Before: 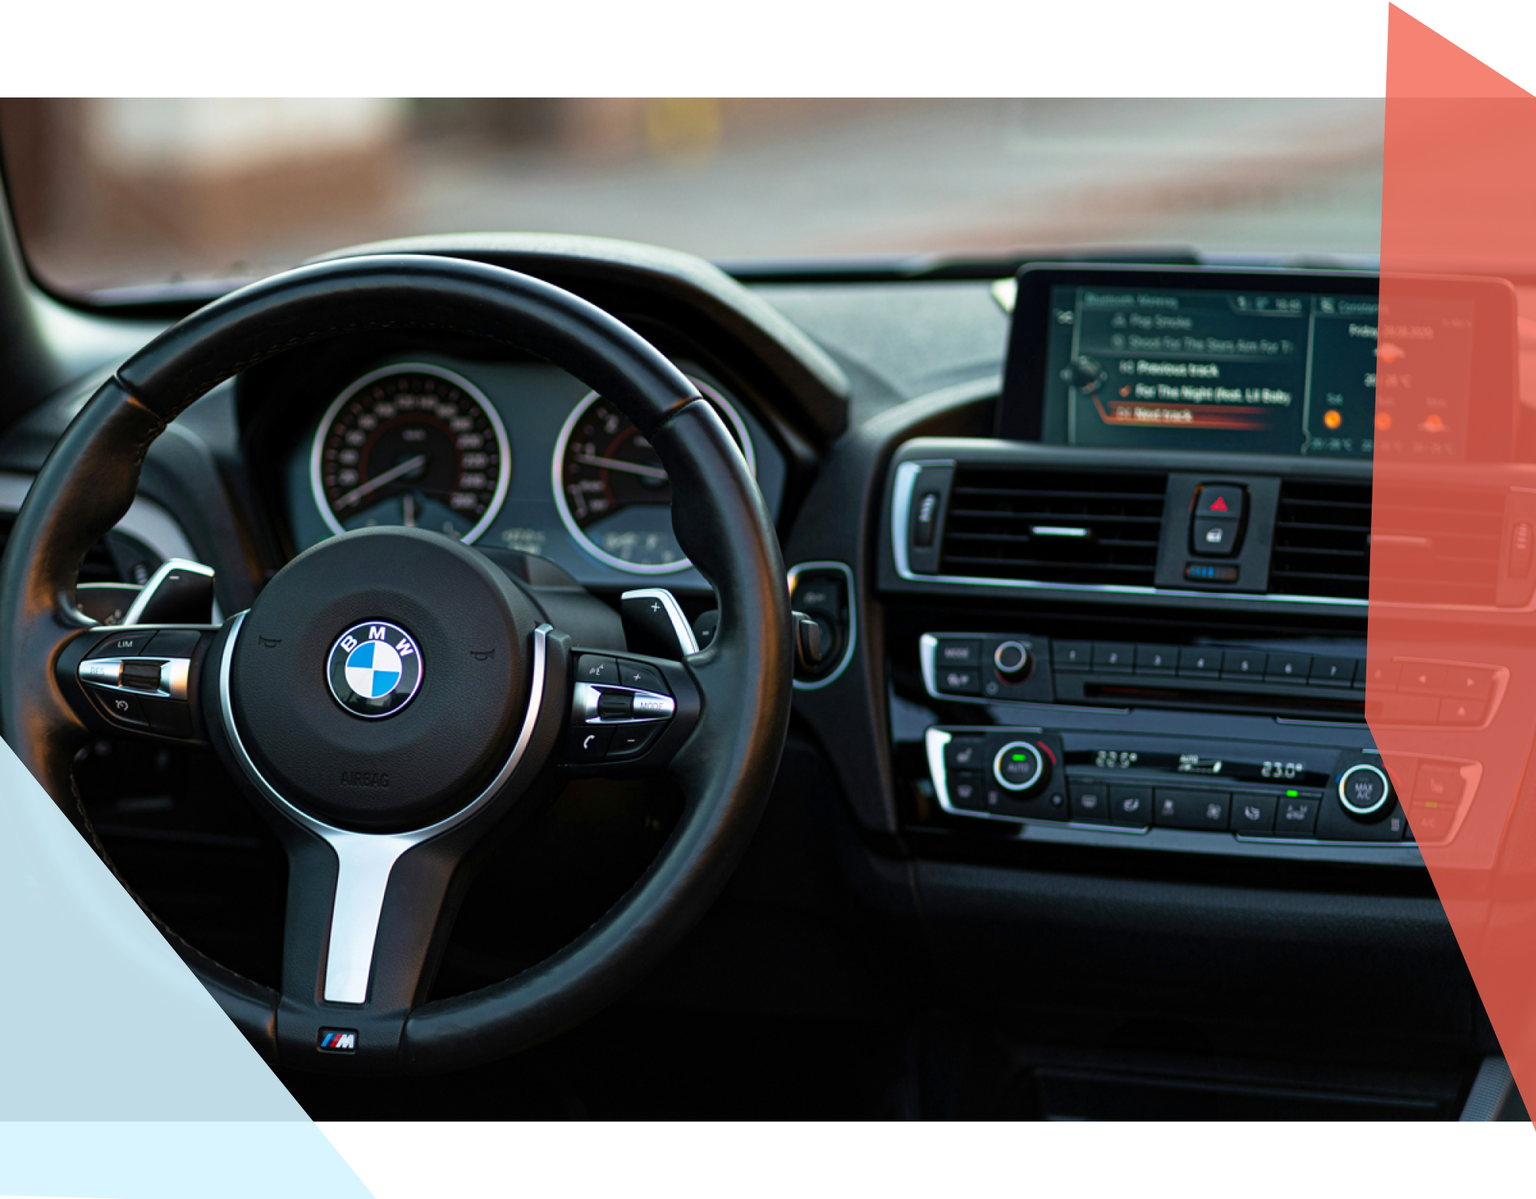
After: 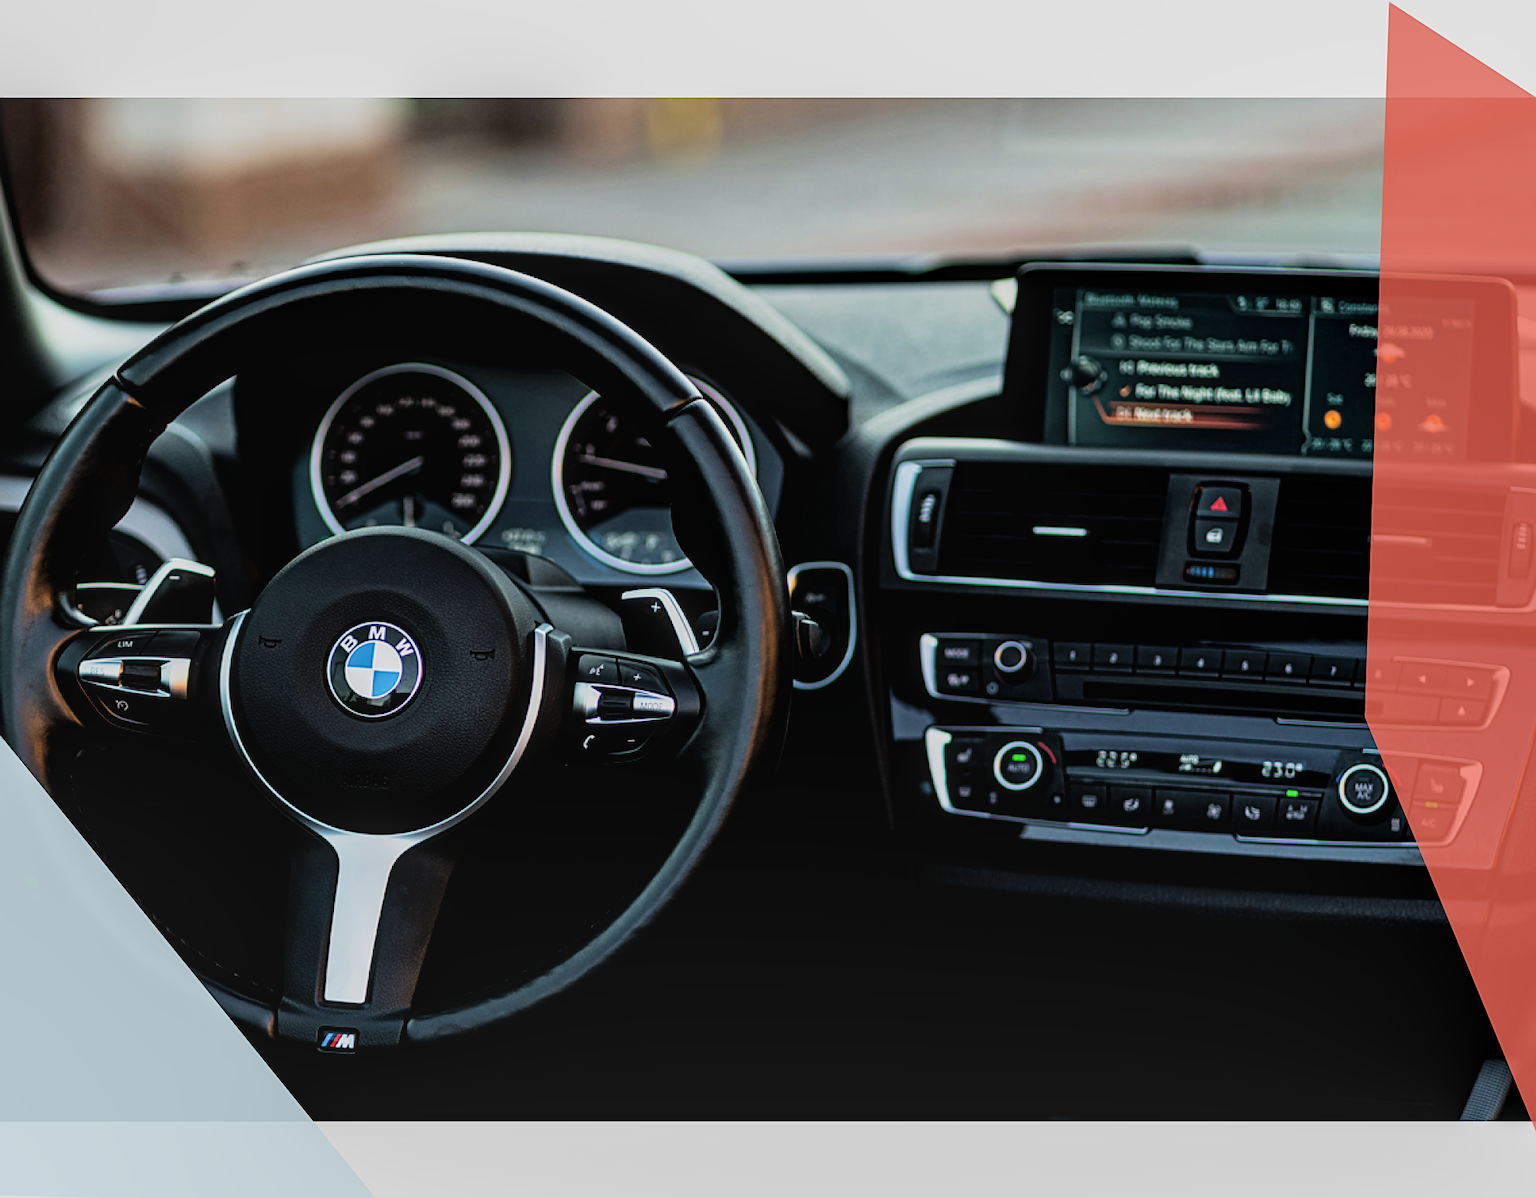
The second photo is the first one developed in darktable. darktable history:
filmic rgb: black relative exposure -5.08 EV, white relative exposure 3.98 EV, hardness 2.88, contrast 1.297, highlights saturation mix -29.39%
sharpen: on, module defaults
local contrast: on, module defaults
